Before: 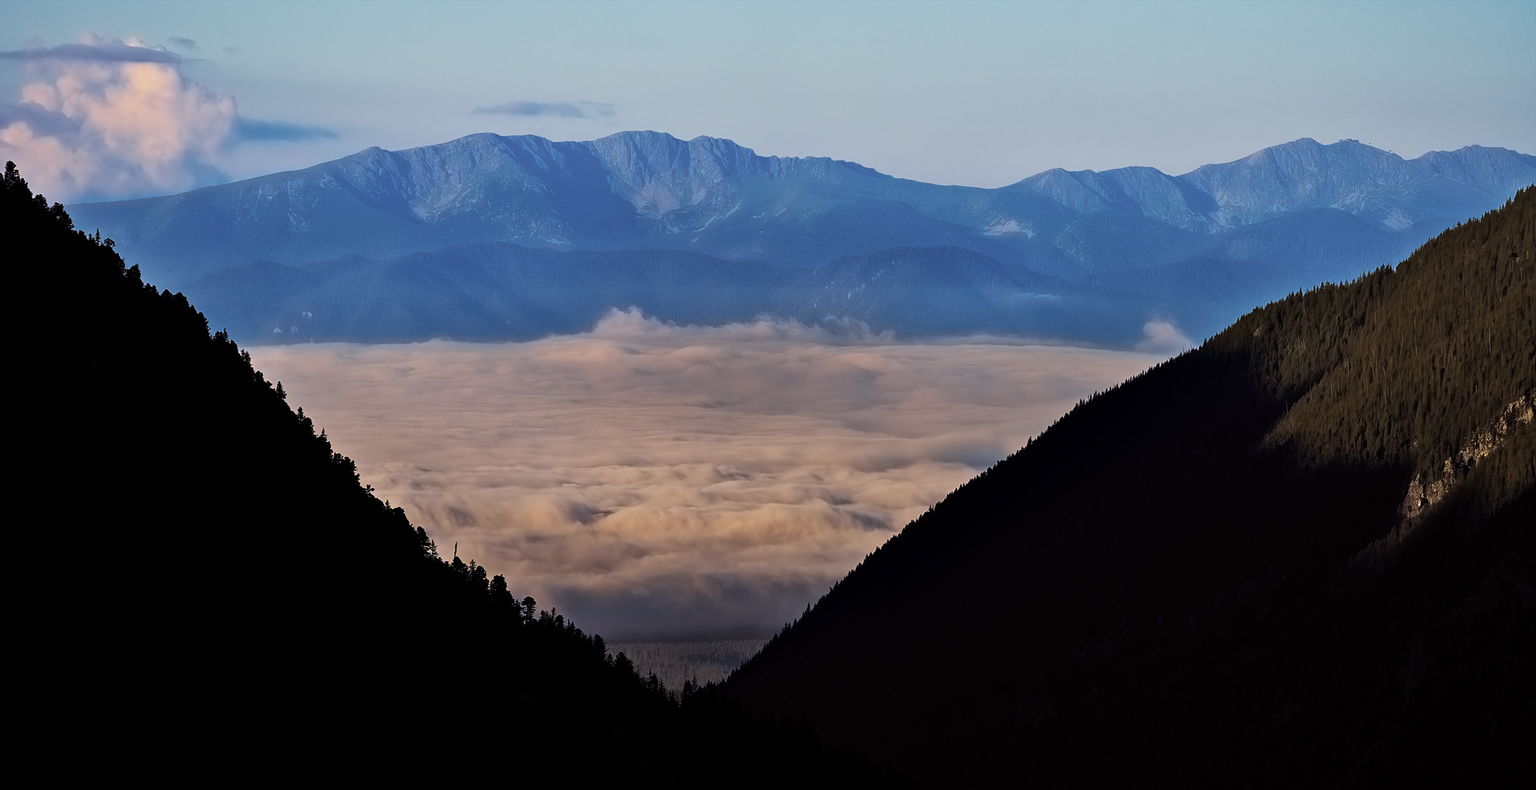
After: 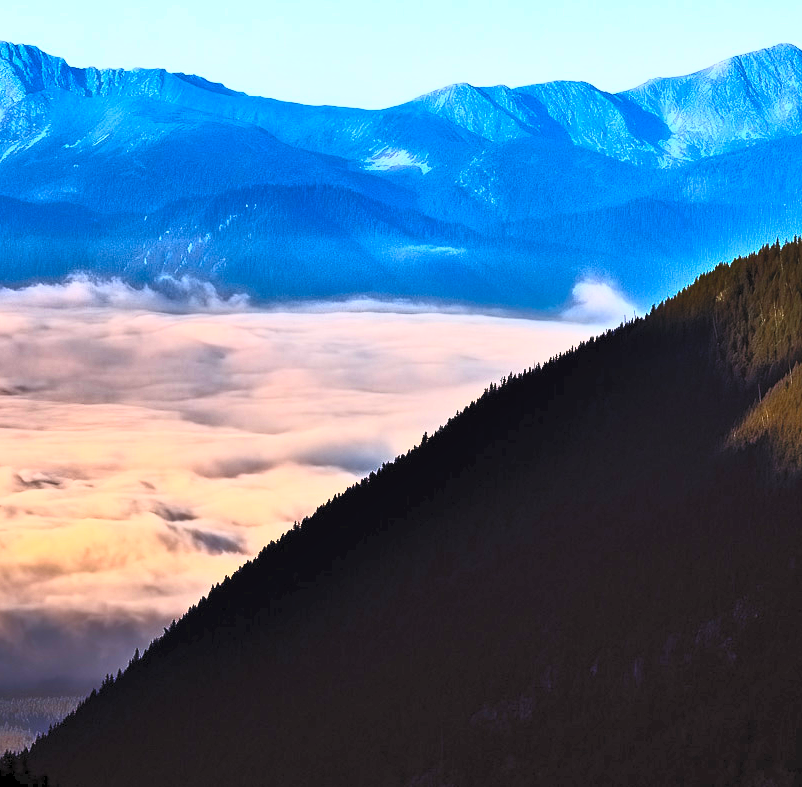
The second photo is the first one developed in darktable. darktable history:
color correction: highlights b* -0.045
contrast brightness saturation: contrast 0.985, brightness 0.991, saturation 0.998
shadows and highlights: low approximation 0.01, soften with gaussian
crop: left 45.817%, top 13.315%, right 14.059%, bottom 10.107%
